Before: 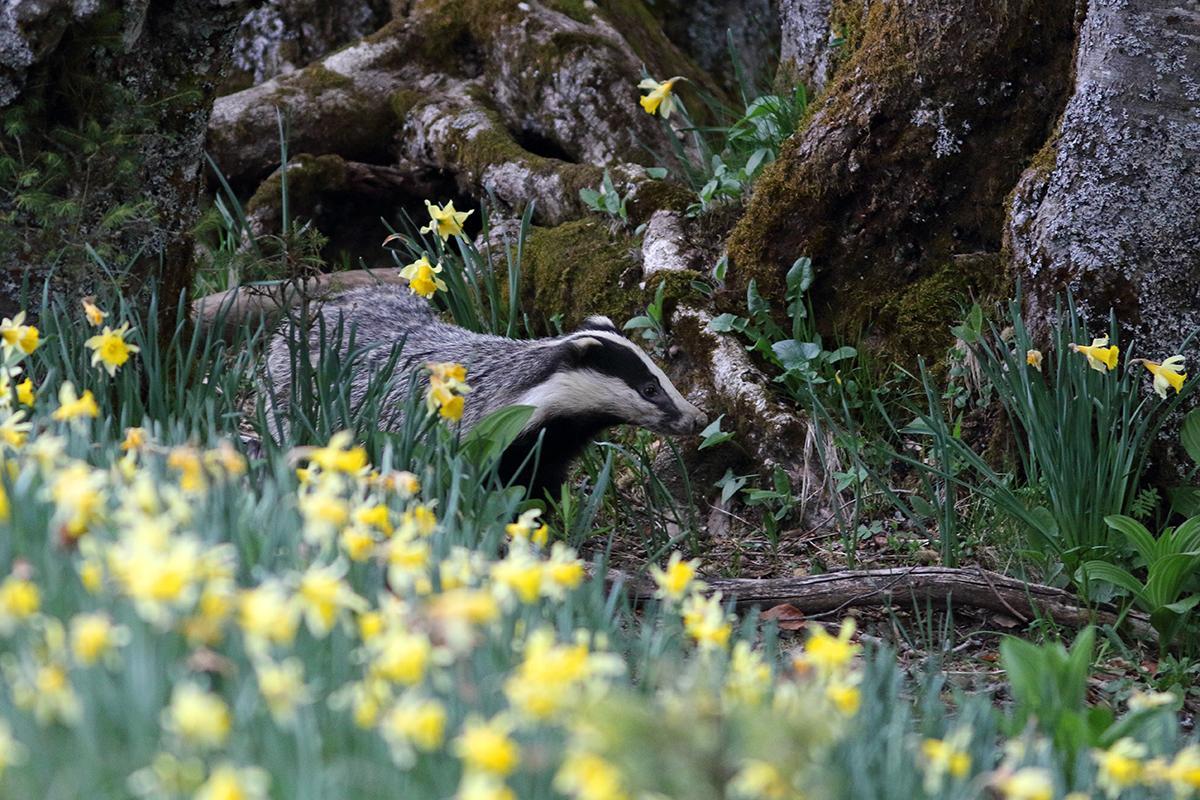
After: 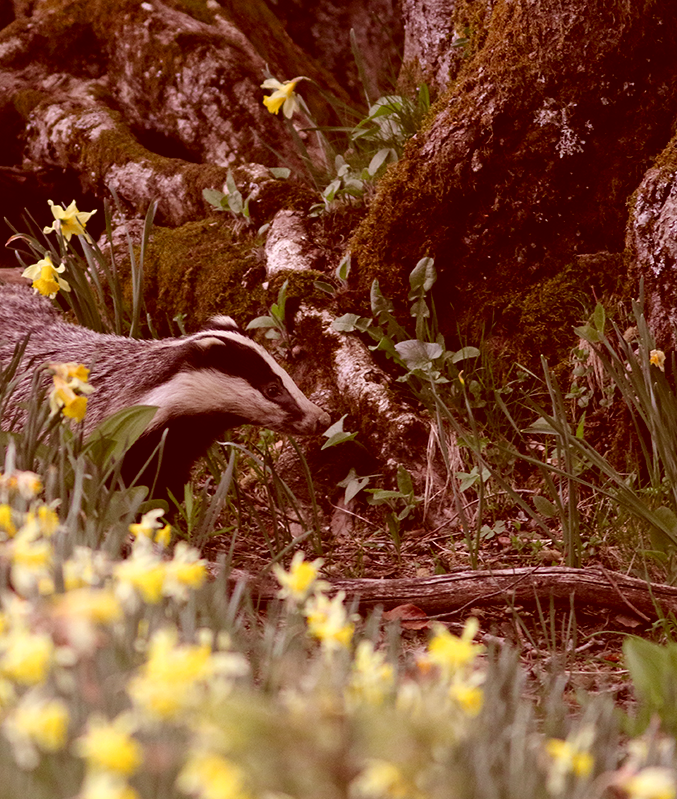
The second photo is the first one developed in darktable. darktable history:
crop: left 31.487%, top 0.015%, right 12.014%
contrast brightness saturation: contrast 0.036, saturation 0.071
color correction: highlights a* 9.52, highlights b* 9.03, shadows a* 39.67, shadows b* 39.56, saturation 0.795
